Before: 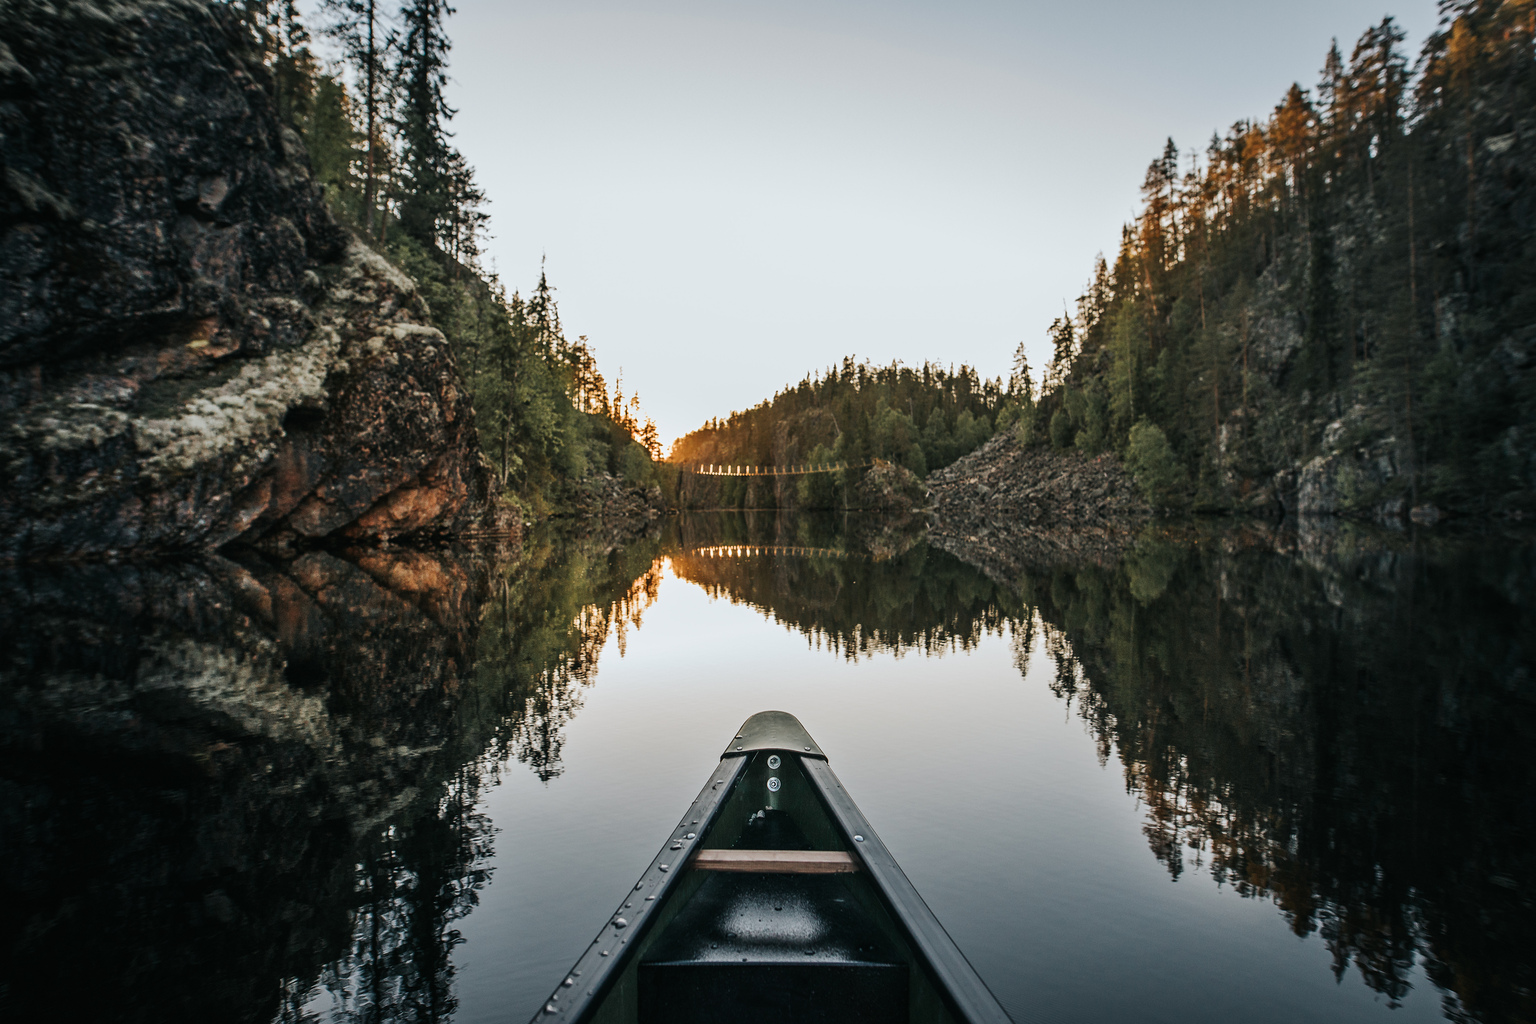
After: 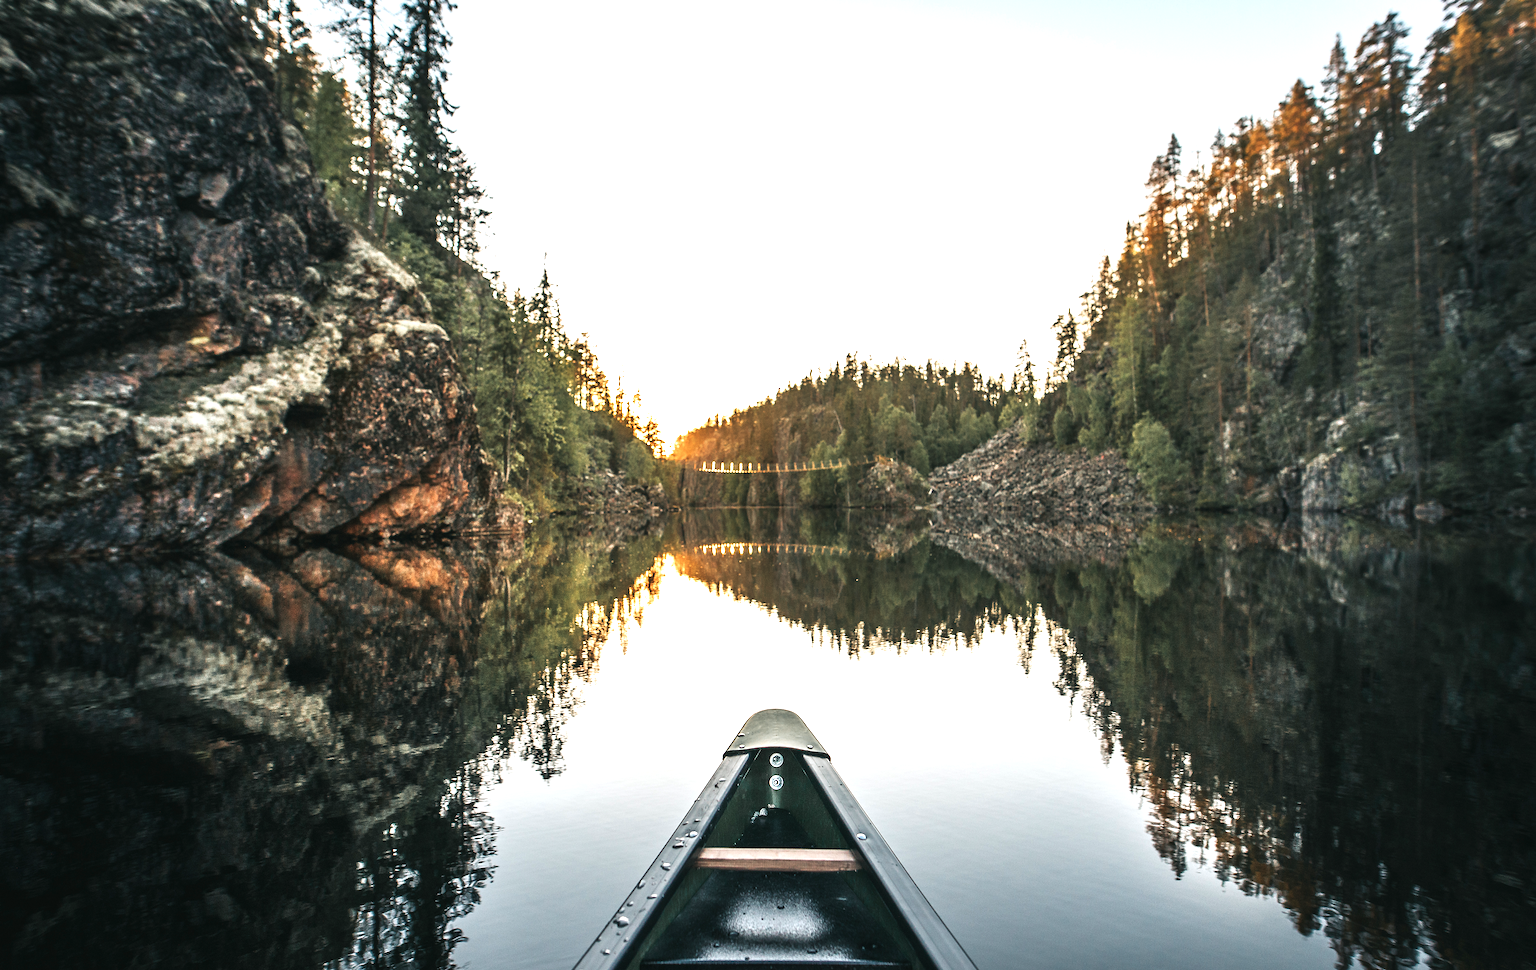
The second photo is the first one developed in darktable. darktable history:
tone equalizer: on, module defaults
crop: top 0.448%, right 0.264%, bottom 5.045%
exposure: black level correction 0, exposure 1.2 EV, compensate exposure bias true, compensate highlight preservation false
